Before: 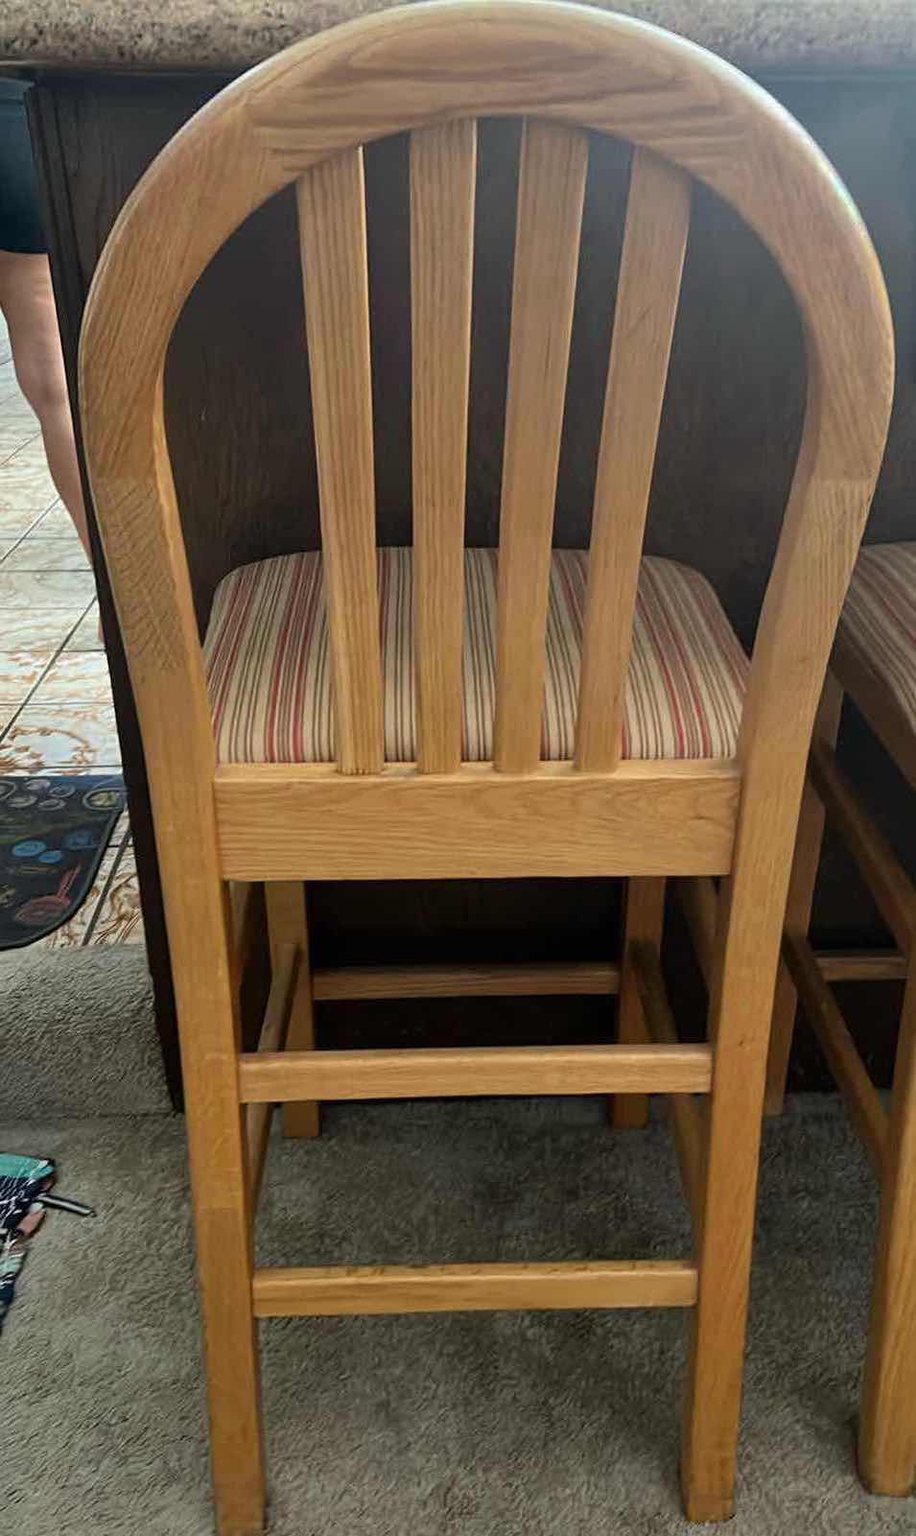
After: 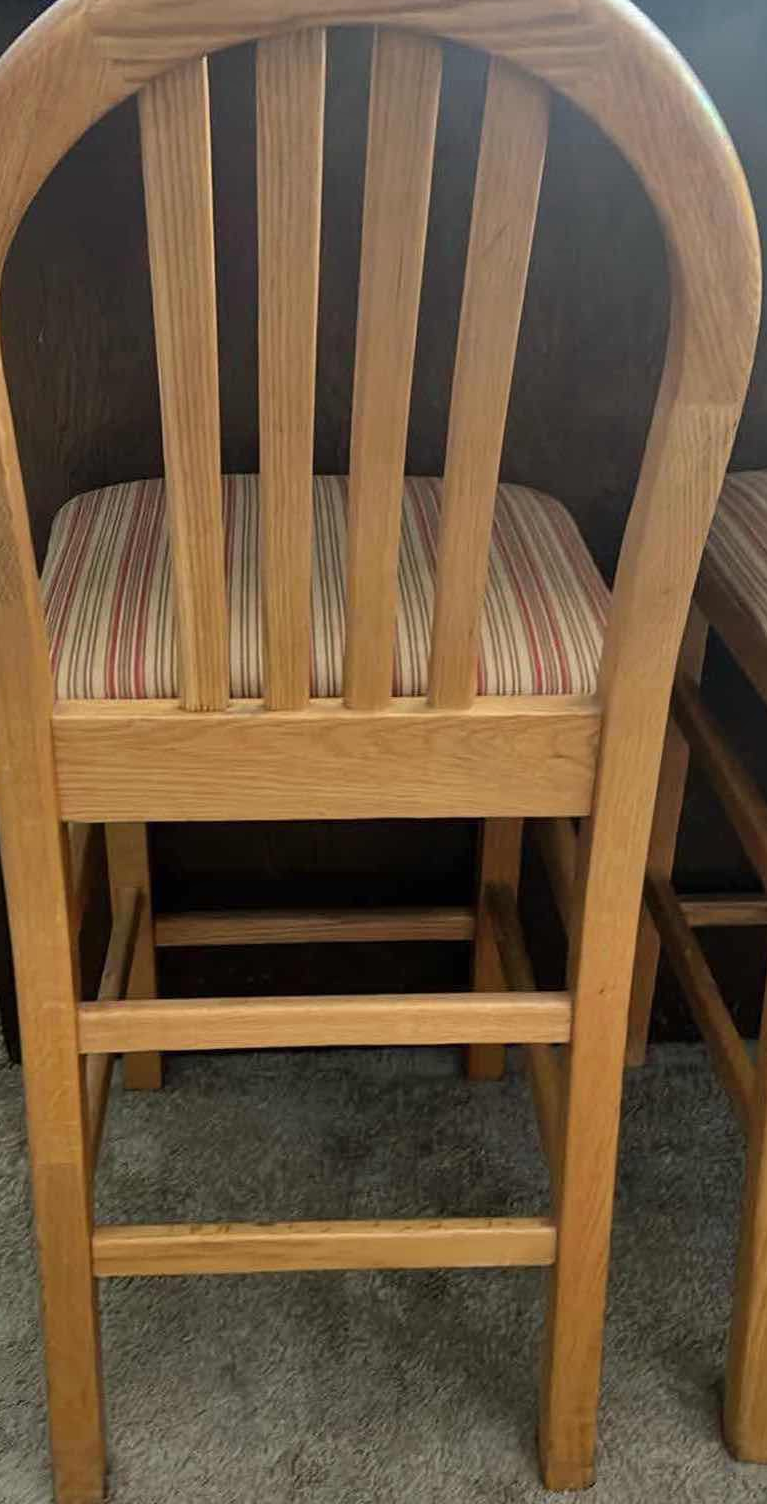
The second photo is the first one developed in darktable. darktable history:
shadows and highlights: radius 116.15, shadows 42.28, highlights -61.53, soften with gaussian
crop and rotate: left 17.915%, top 6.003%, right 1.688%
